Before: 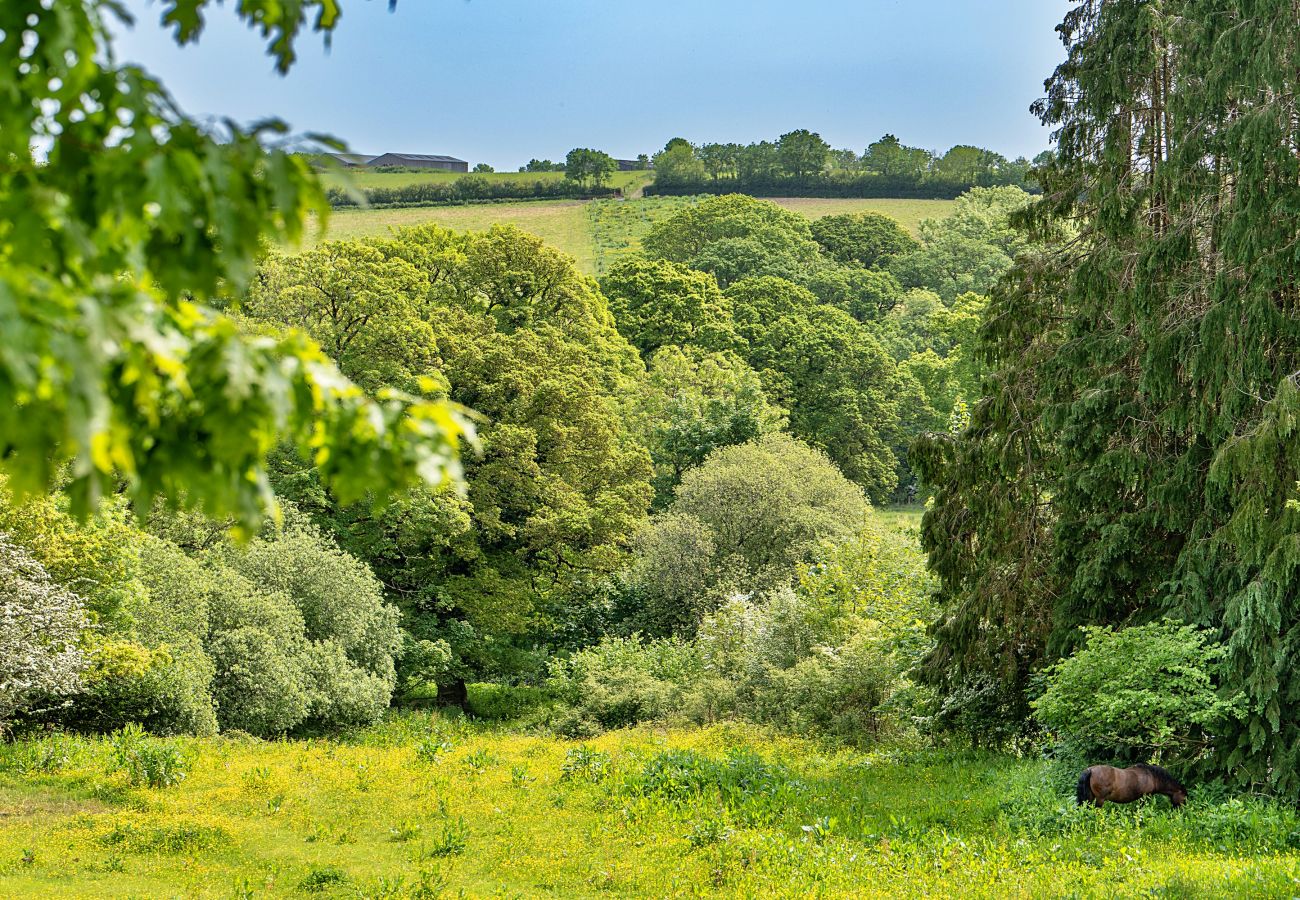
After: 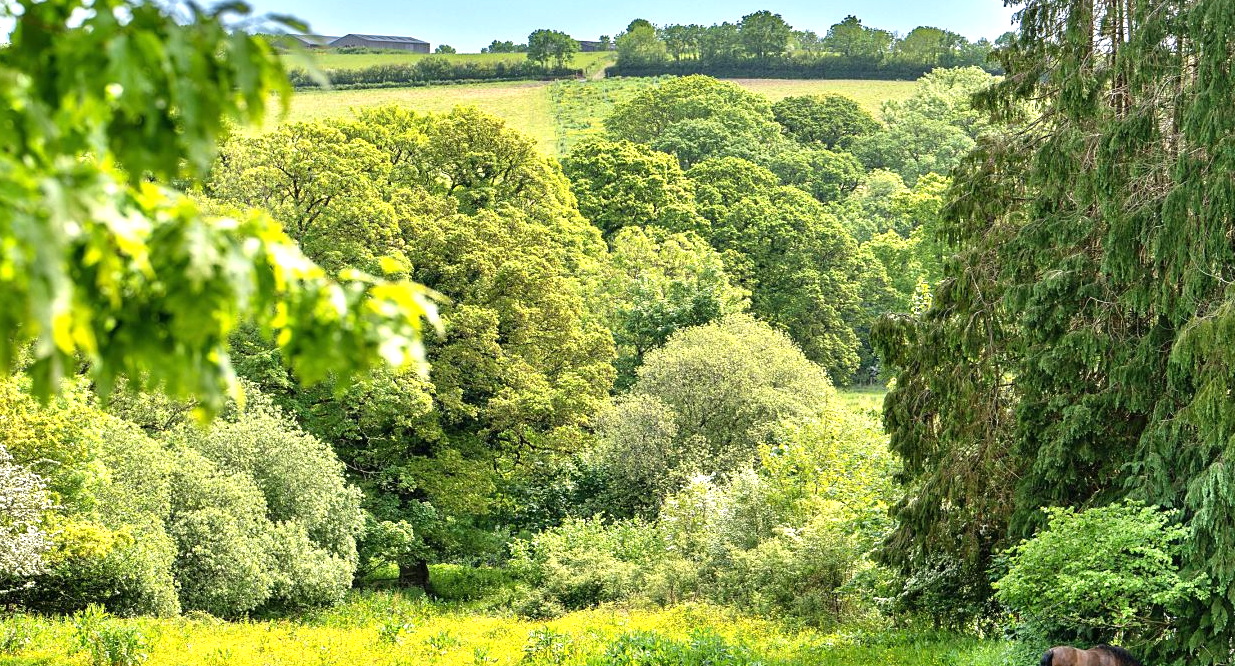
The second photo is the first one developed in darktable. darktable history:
color correction: highlights a* -0.137, highlights b* 0.137
crop and rotate: left 2.991%, top 13.302%, right 1.981%, bottom 12.636%
exposure: black level correction 0, exposure 0.7 EV, compensate exposure bias true, compensate highlight preservation false
